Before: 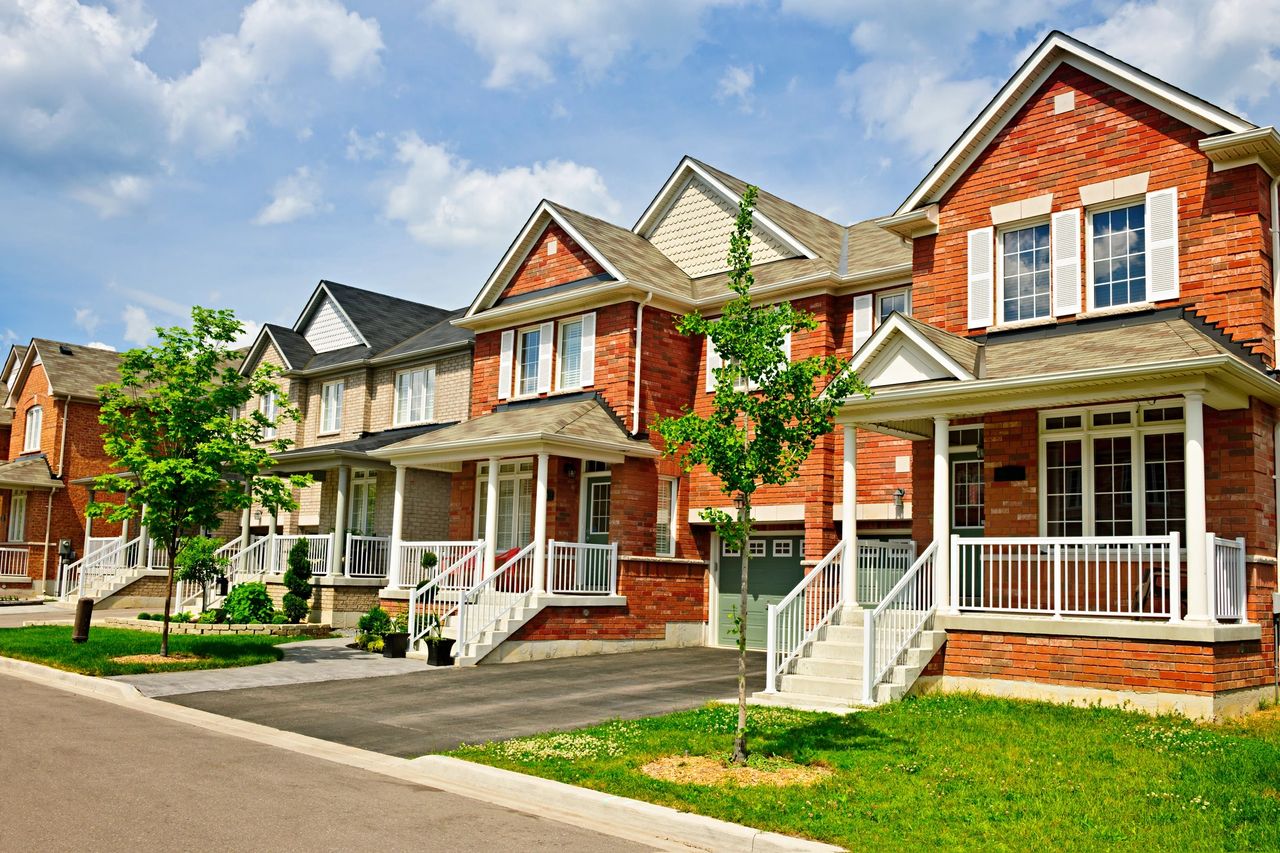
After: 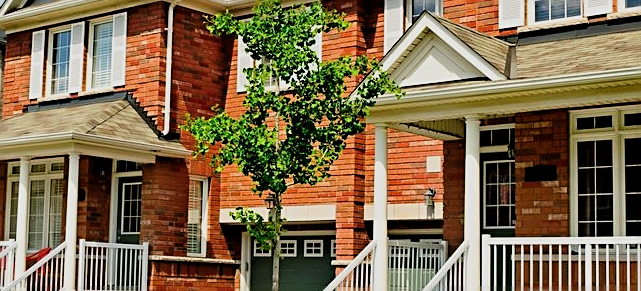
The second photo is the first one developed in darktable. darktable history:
filmic rgb: black relative exposure -7.71 EV, white relative exposure 4.42 EV, hardness 3.76, latitude 50.03%, contrast 1.1
crop: left 36.686%, top 35.188%, right 13.159%, bottom 30.676%
sharpen: on, module defaults
